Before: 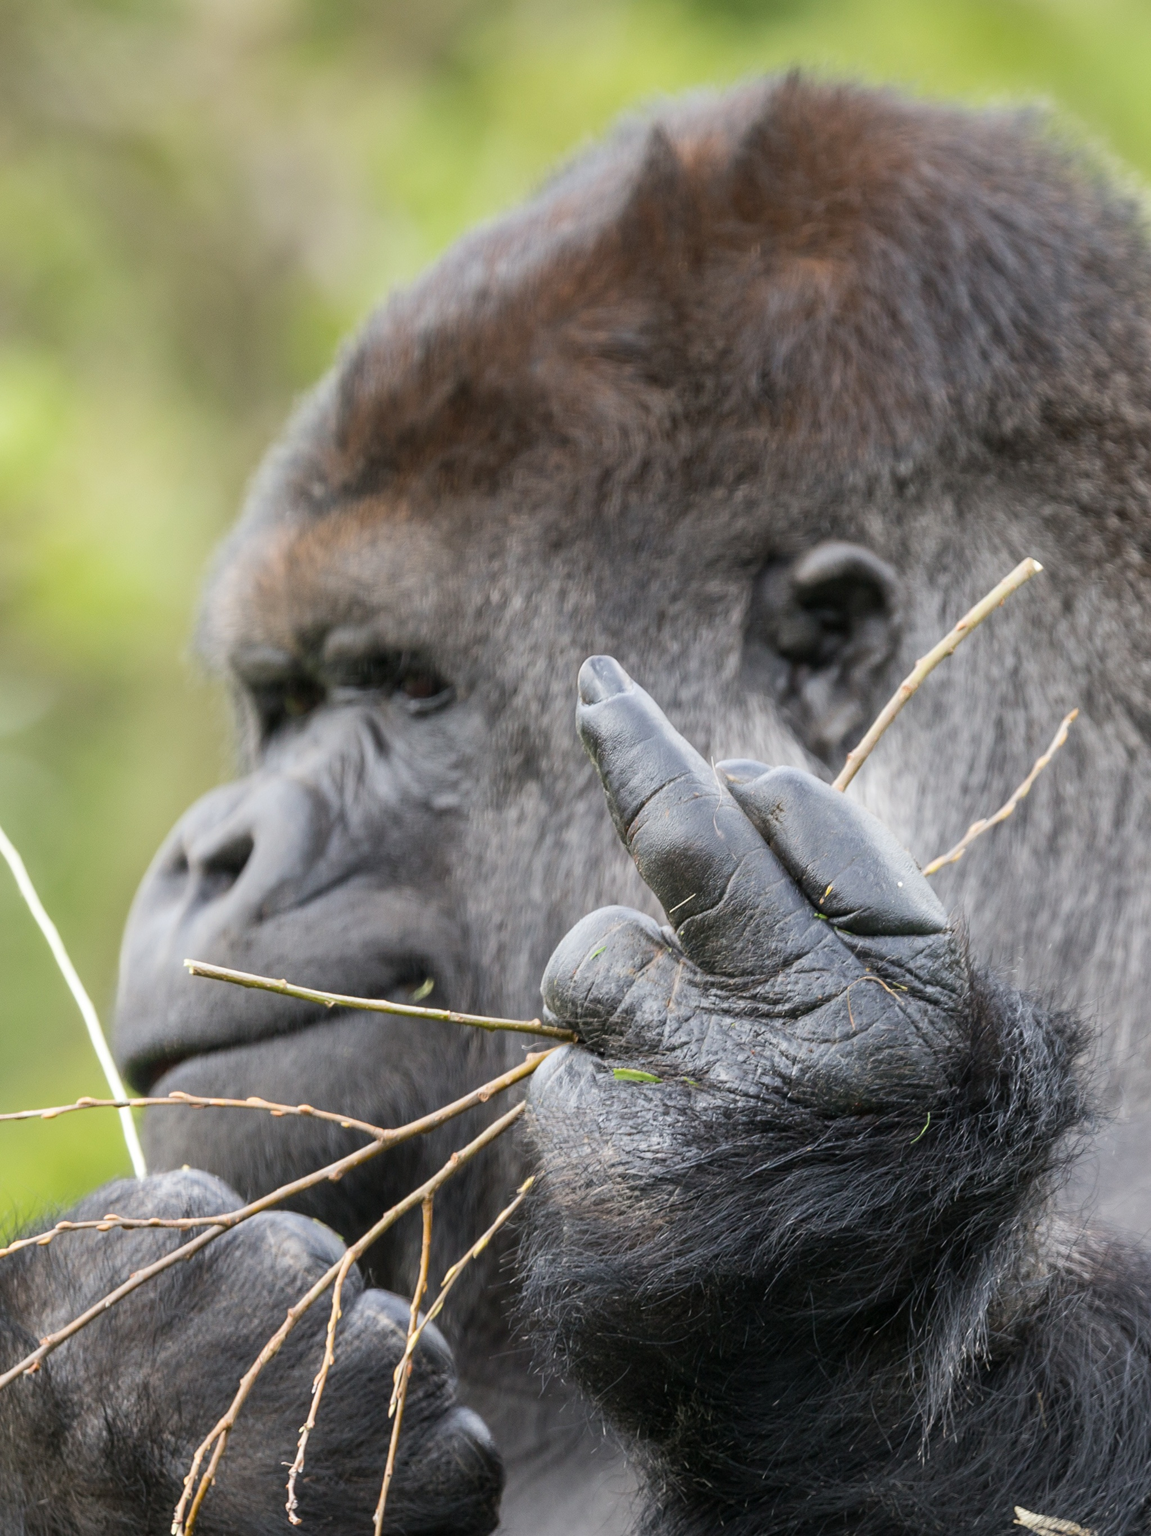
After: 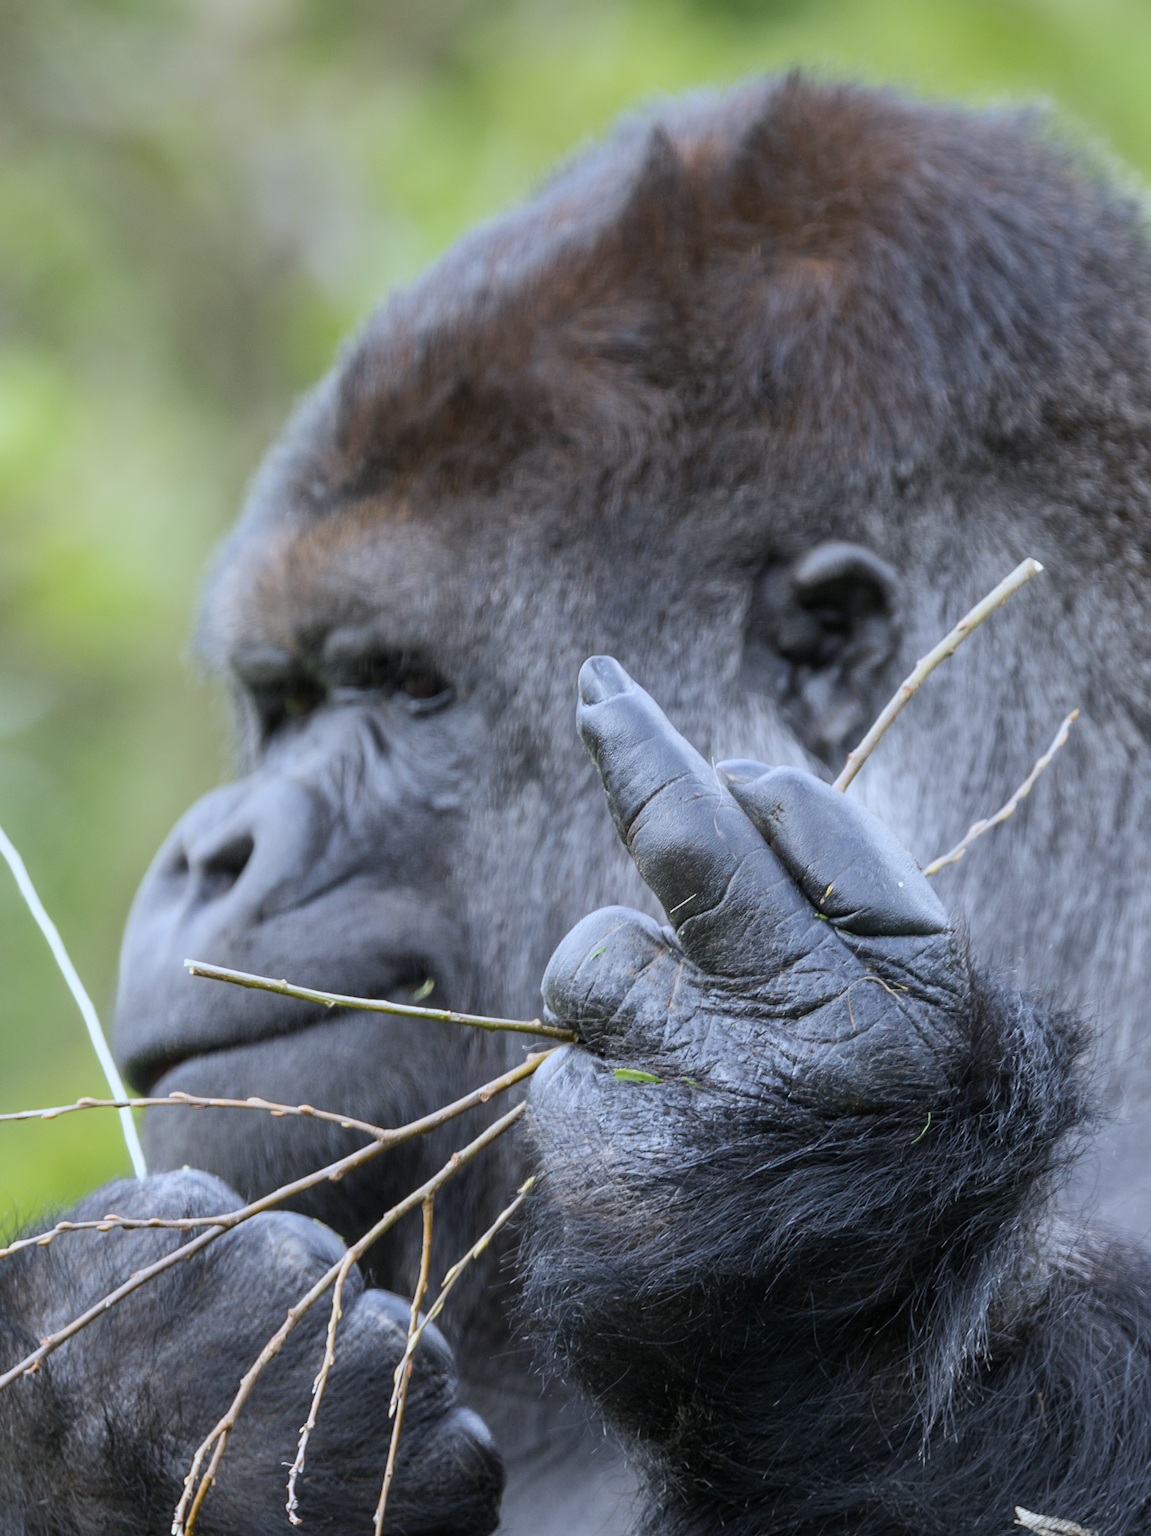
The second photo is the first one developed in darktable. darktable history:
exposure: exposure -0.151 EV, compensate highlight preservation false
white balance: red 0.926, green 1.003, blue 1.133
